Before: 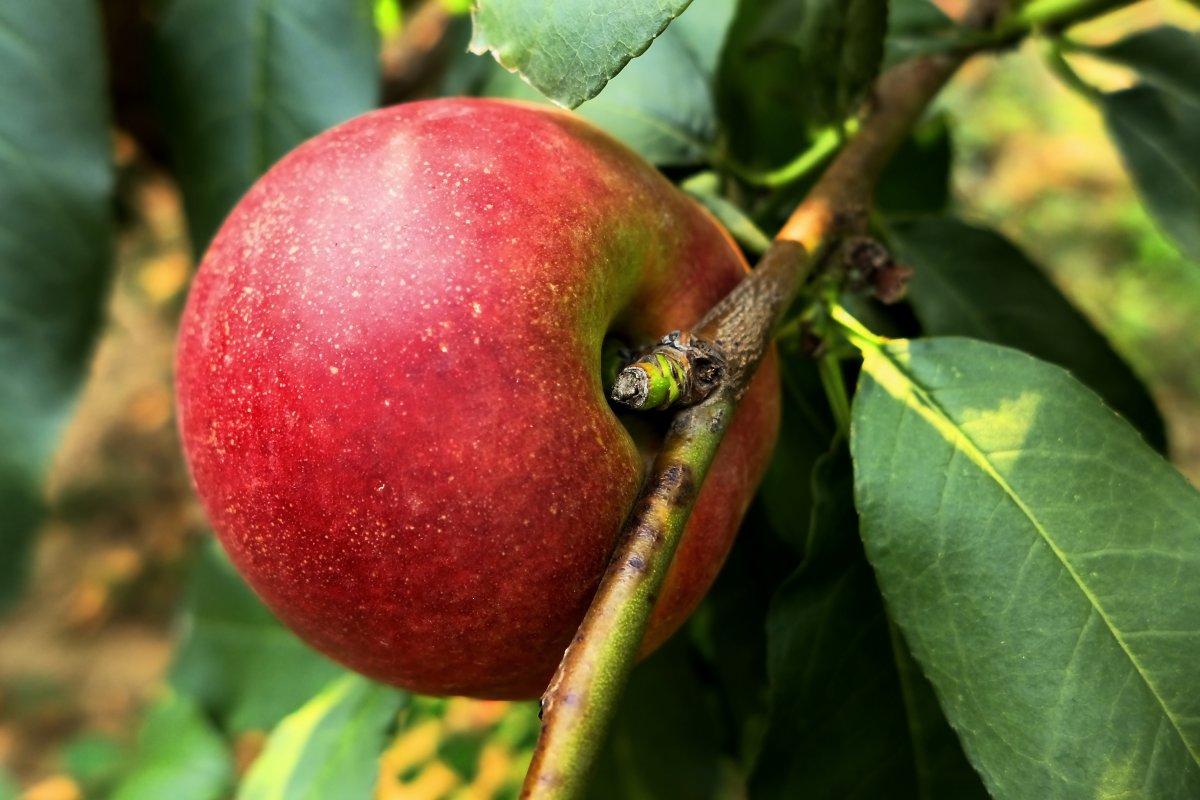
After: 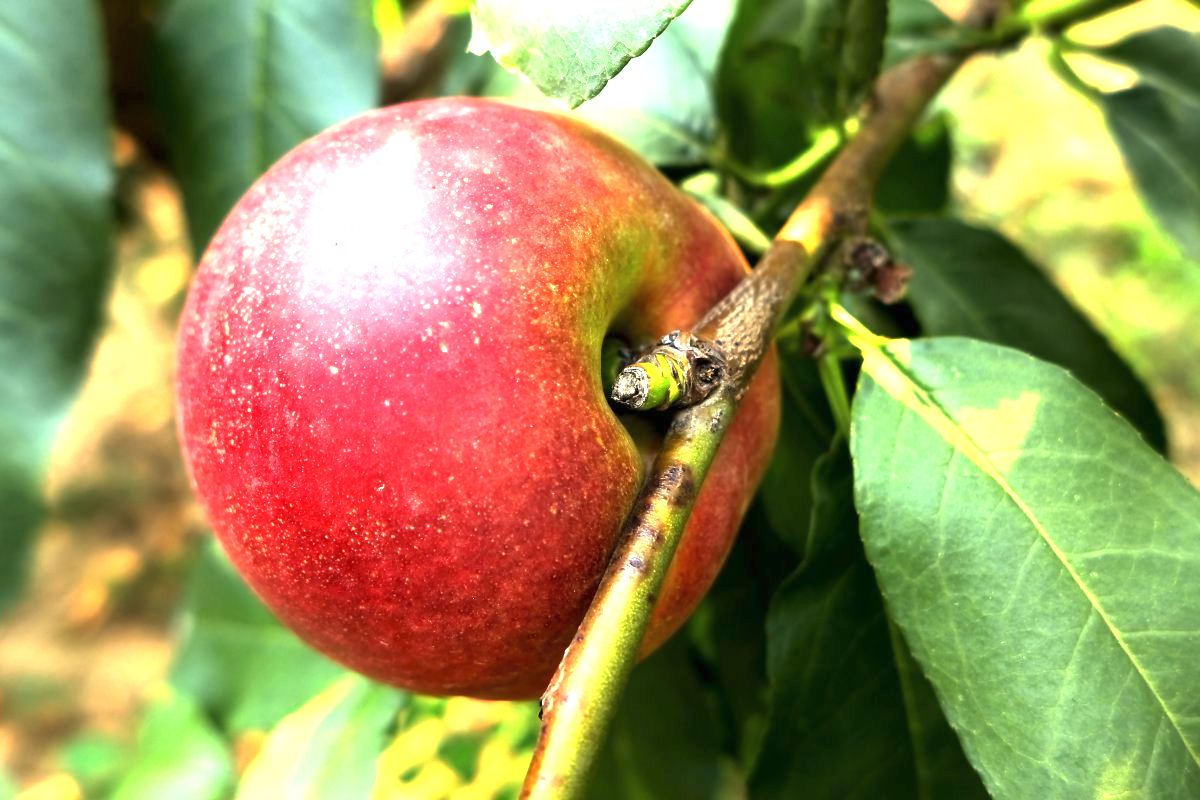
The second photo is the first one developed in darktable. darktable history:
exposure: black level correction 0, exposure 1.508 EV, compensate exposure bias true, compensate highlight preservation false
